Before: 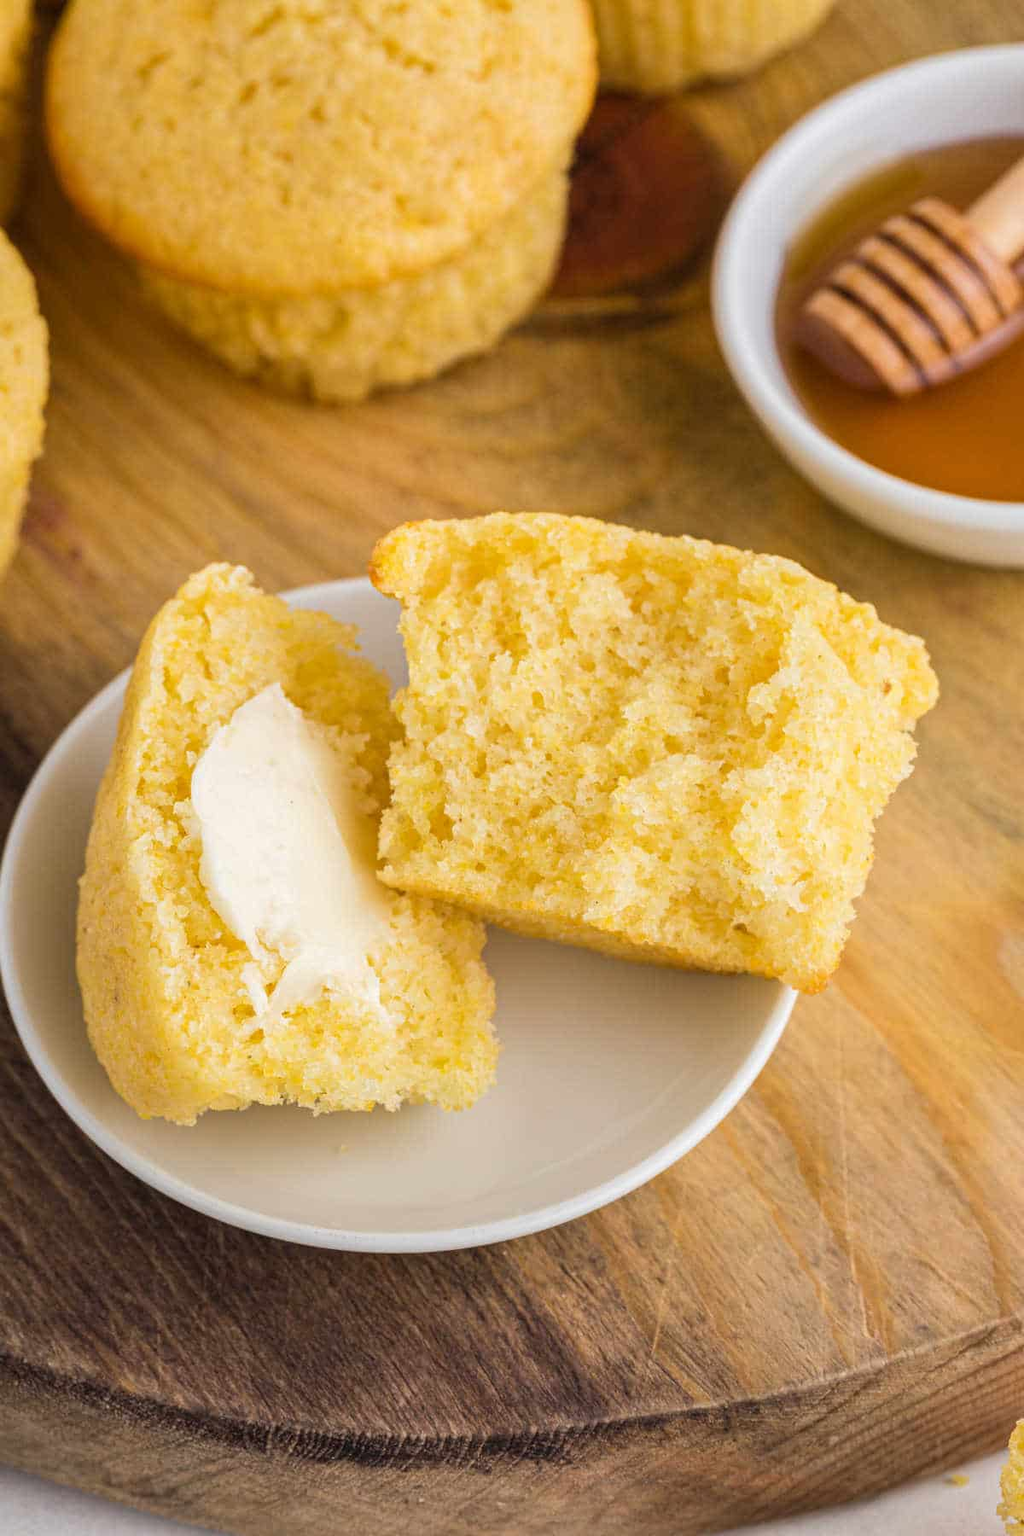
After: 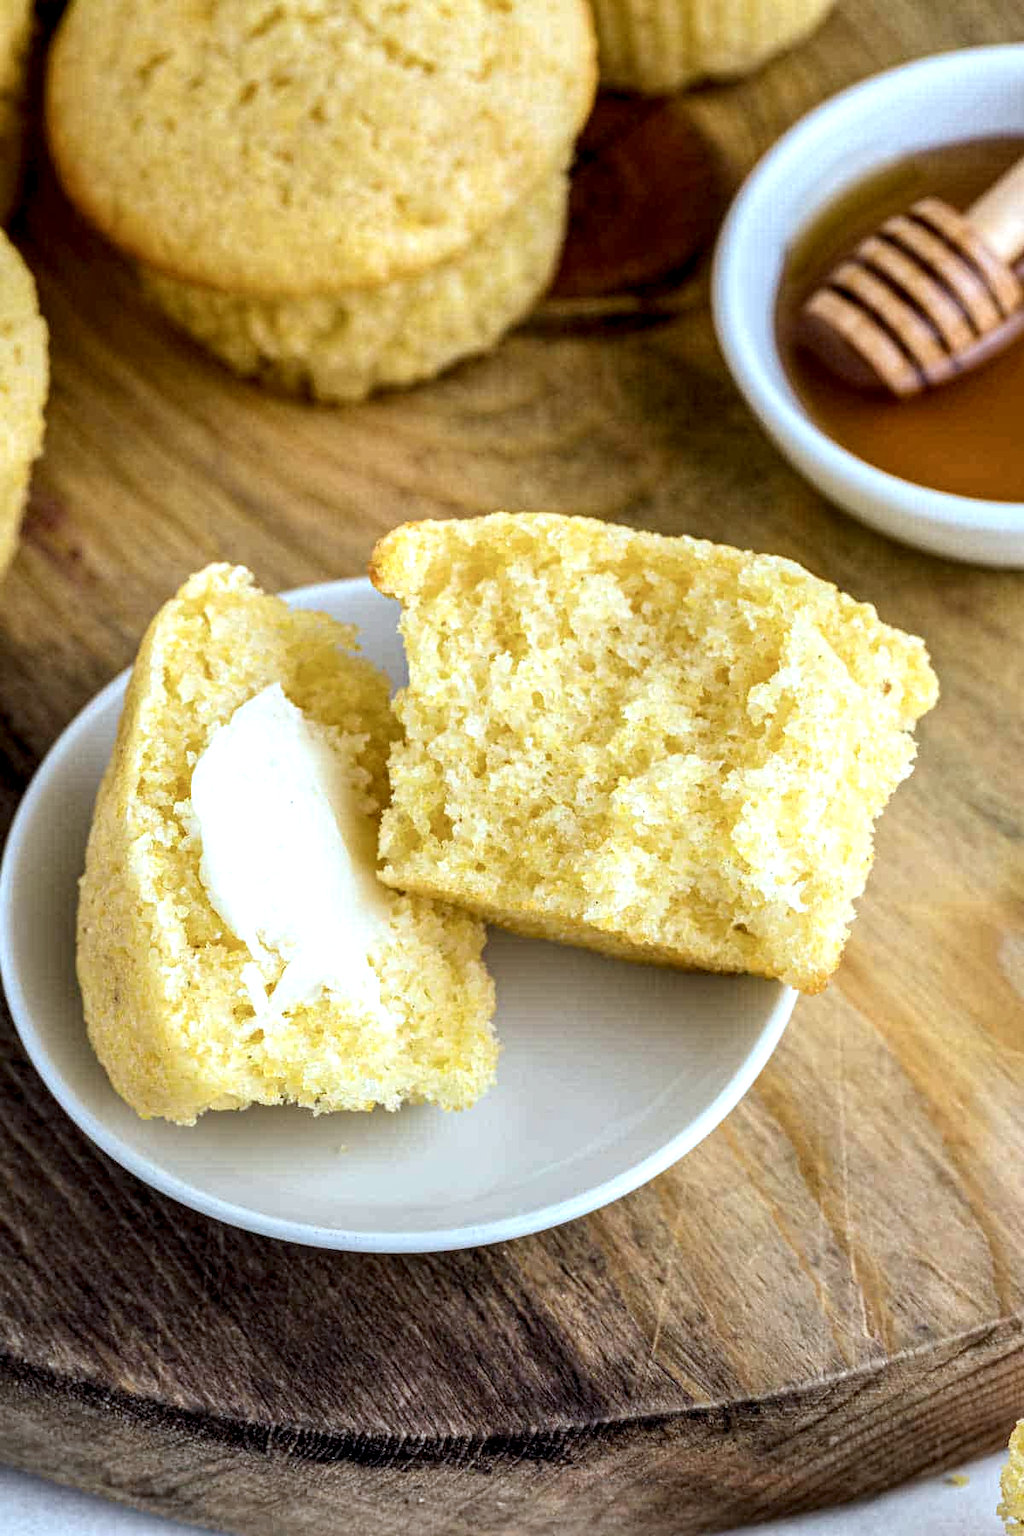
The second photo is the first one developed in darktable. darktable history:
color calibration: gray › normalize channels true, x 0.382, y 0.372, temperature 3885.66 K, gamut compression 0.029
local contrast: highlights 81%, shadows 58%, detail 174%, midtone range 0.595
